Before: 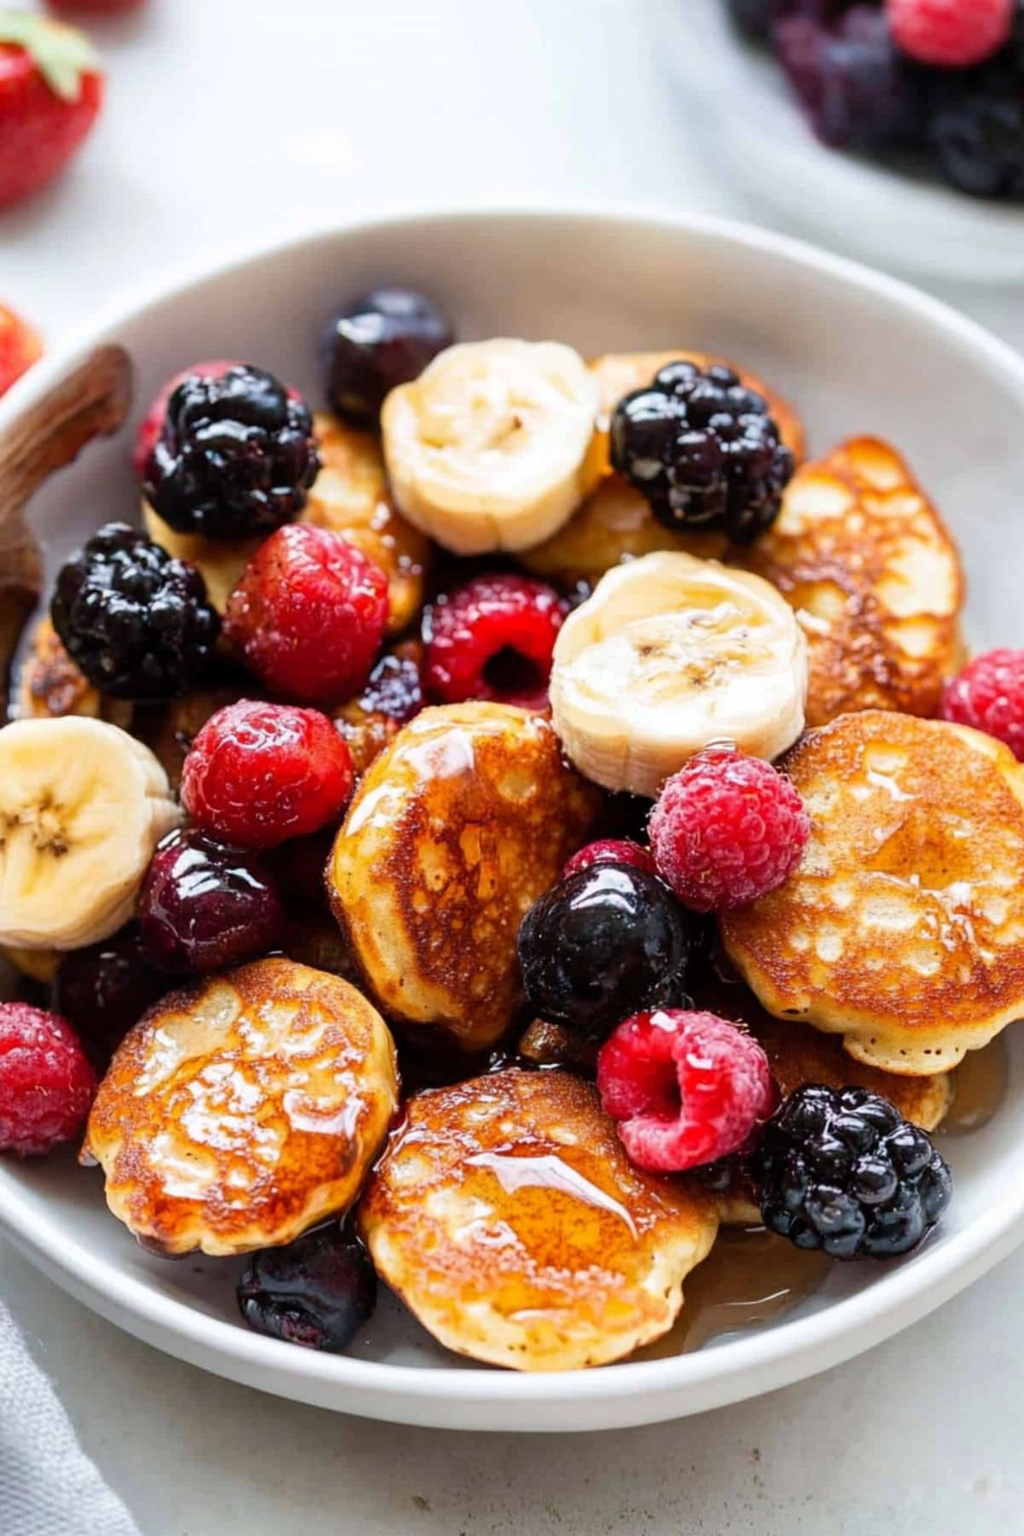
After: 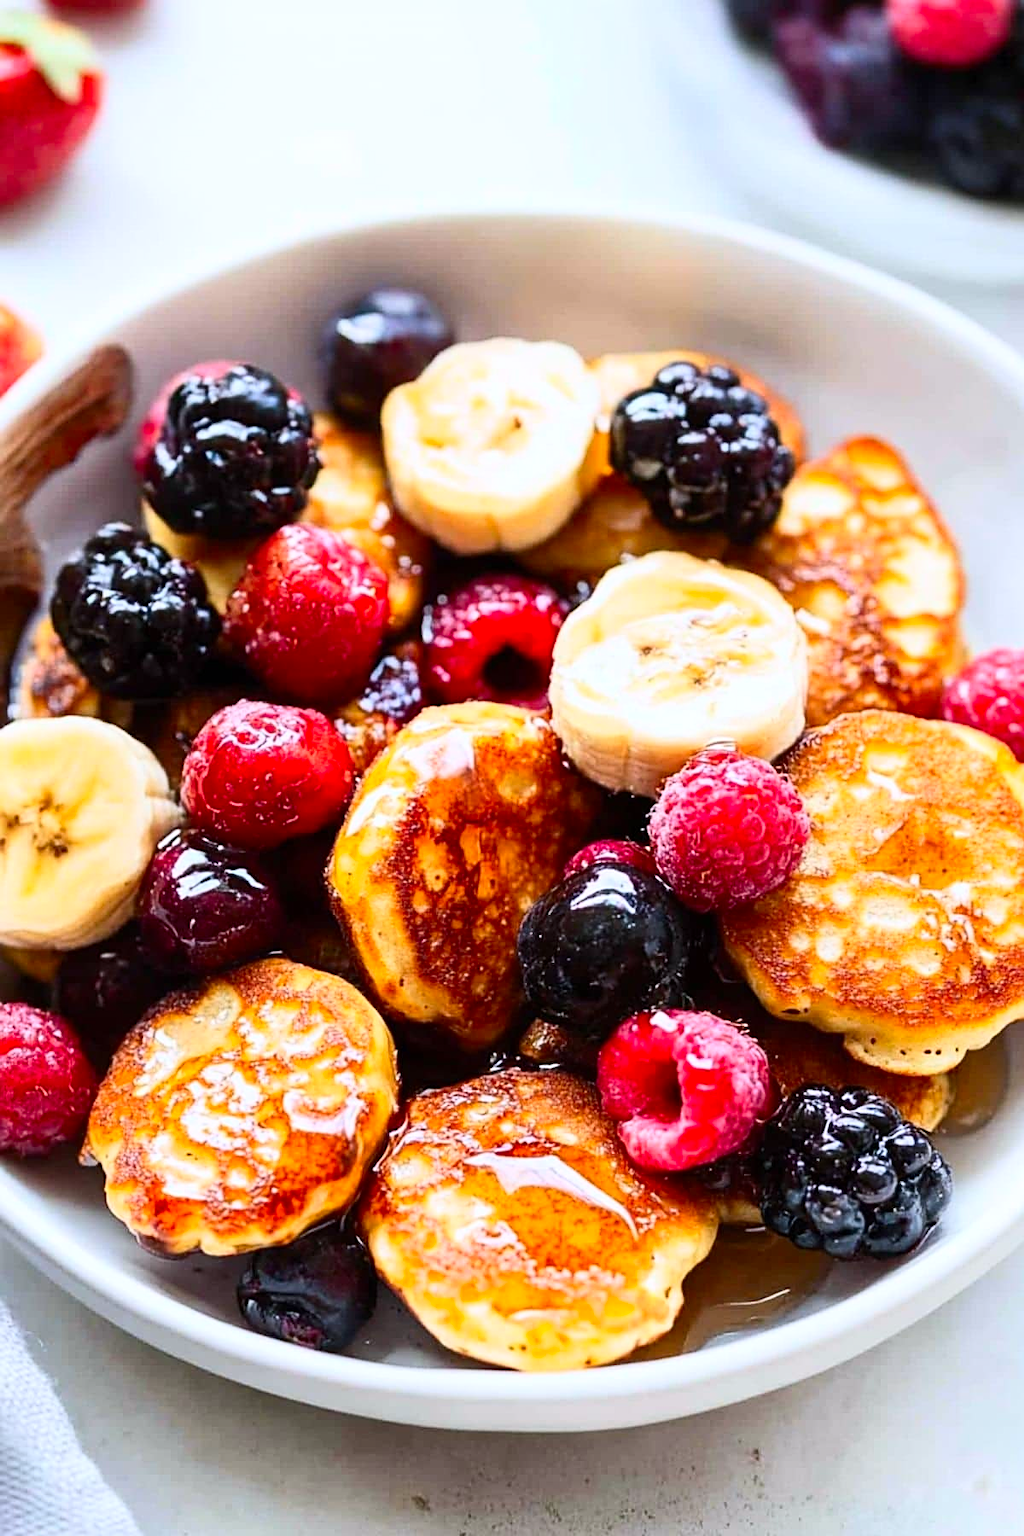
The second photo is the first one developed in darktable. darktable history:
sharpen: on, module defaults
contrast brightness saturation: contrast 0.23, brightness 0.1, saturation 0.29
white balance: red 0.983, blue 1.036
